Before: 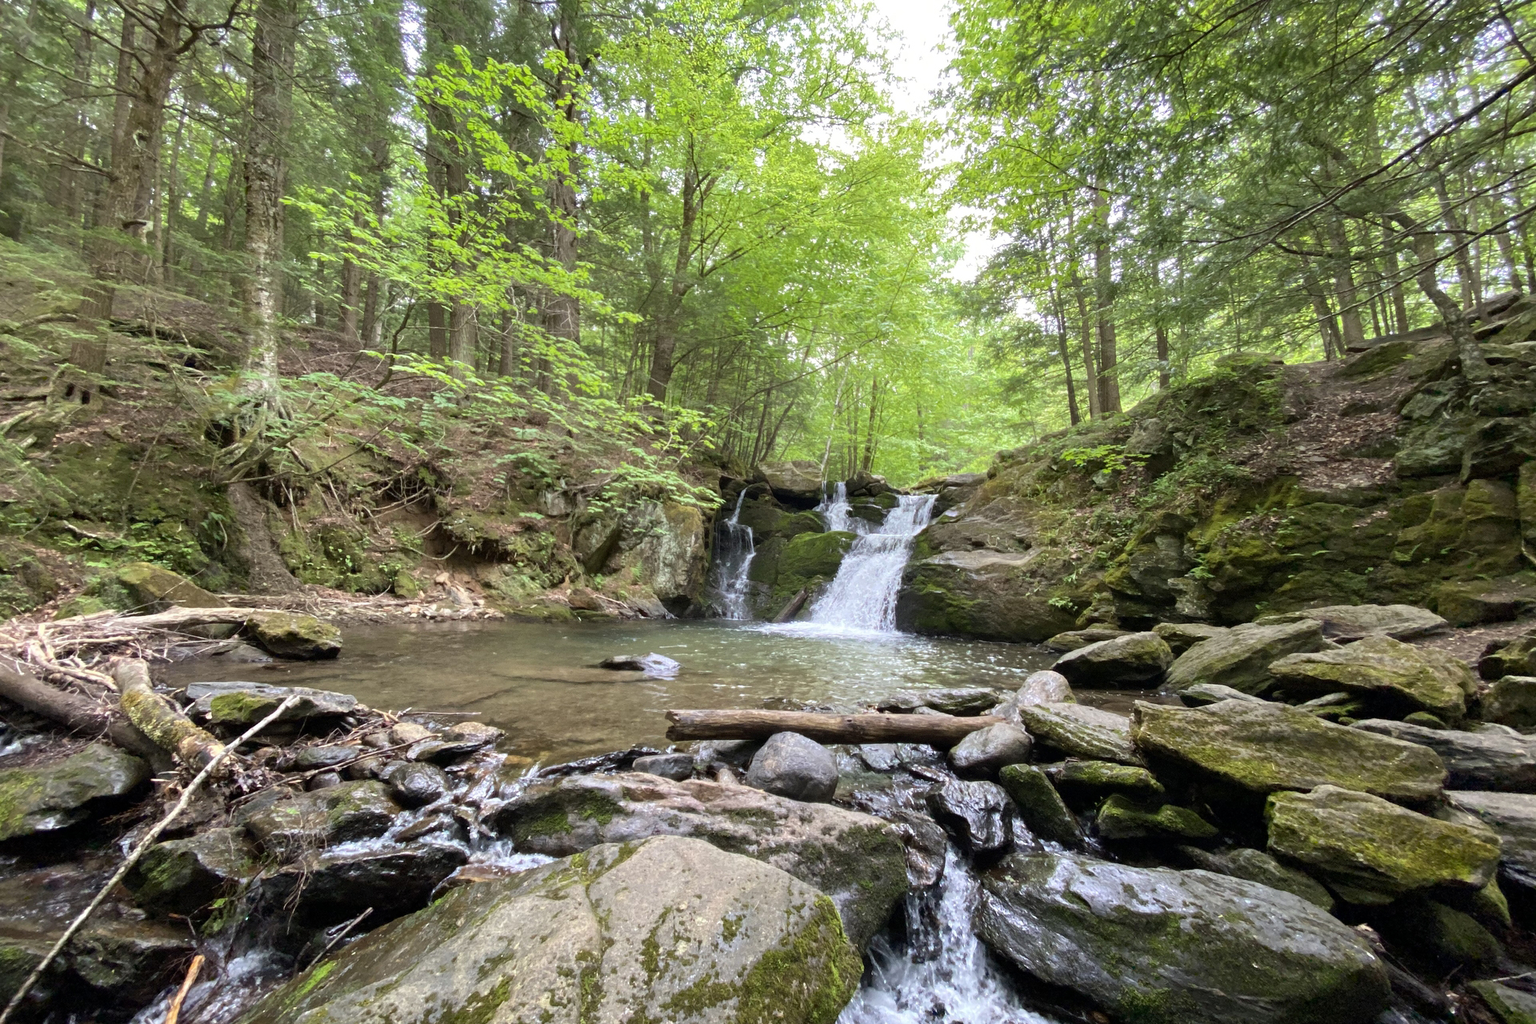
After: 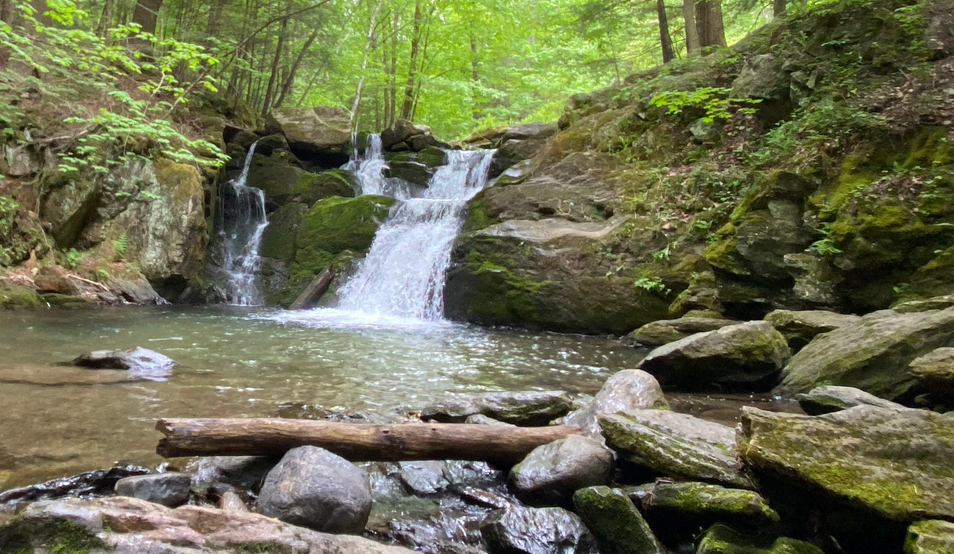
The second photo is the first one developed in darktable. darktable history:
crop: left 35.209%, top 36.675%, right 15.081%, bottom 20.03%
